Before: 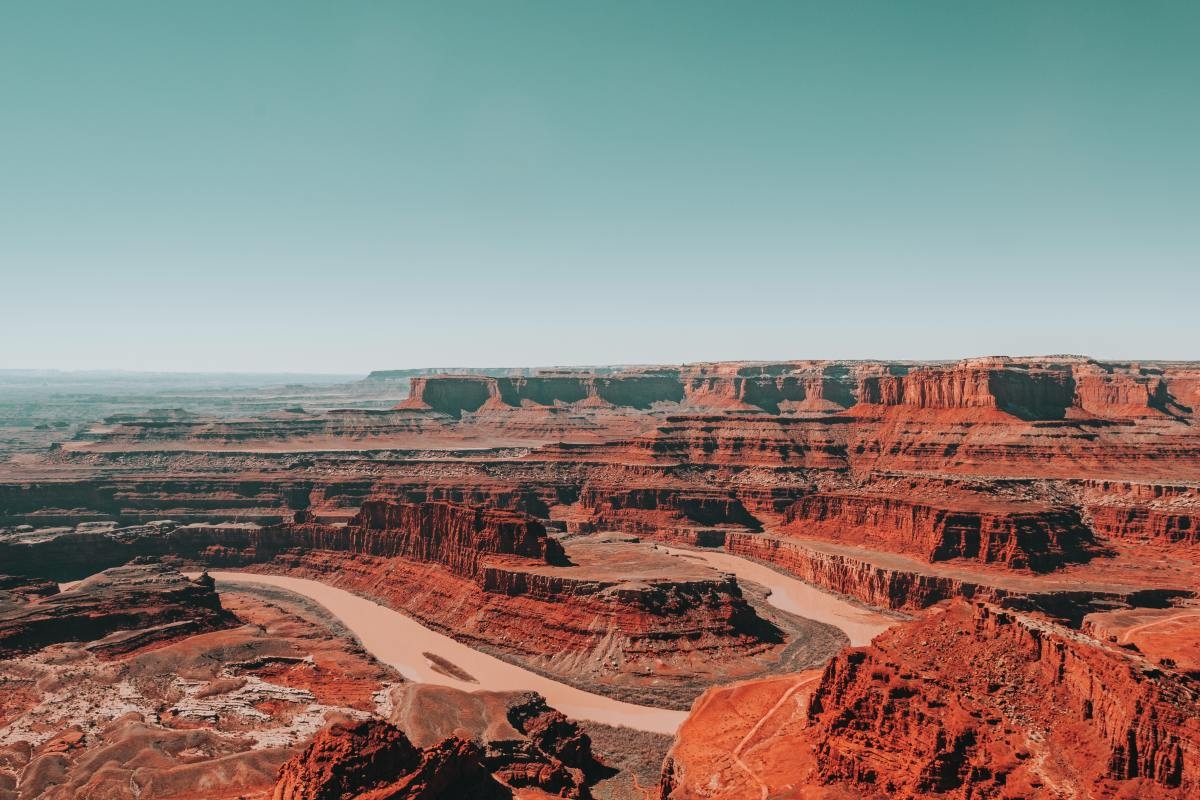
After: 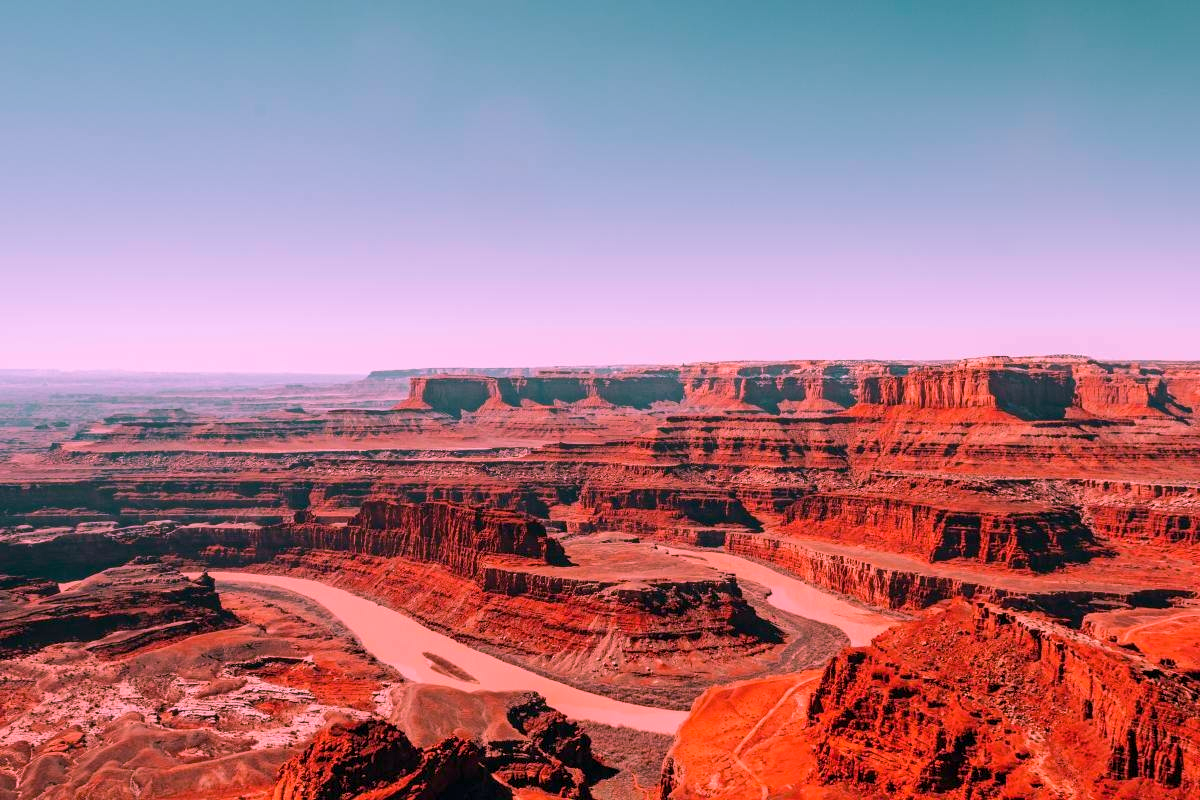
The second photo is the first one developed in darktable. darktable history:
color balance rgb: shadows lift › chroma 2%, shadows lift › hue 217.2°, power › chroma 0.25%, power › hue 60°, highlights gain › chroma 1.5%, highlights gain › hue 309.6°, global offset › luminance -0.5%, perceptual saturation grading › global saturation 15%, global vibrance 20%
white balance: red 1.188, blue 1.11
velvia: on, module defaults
